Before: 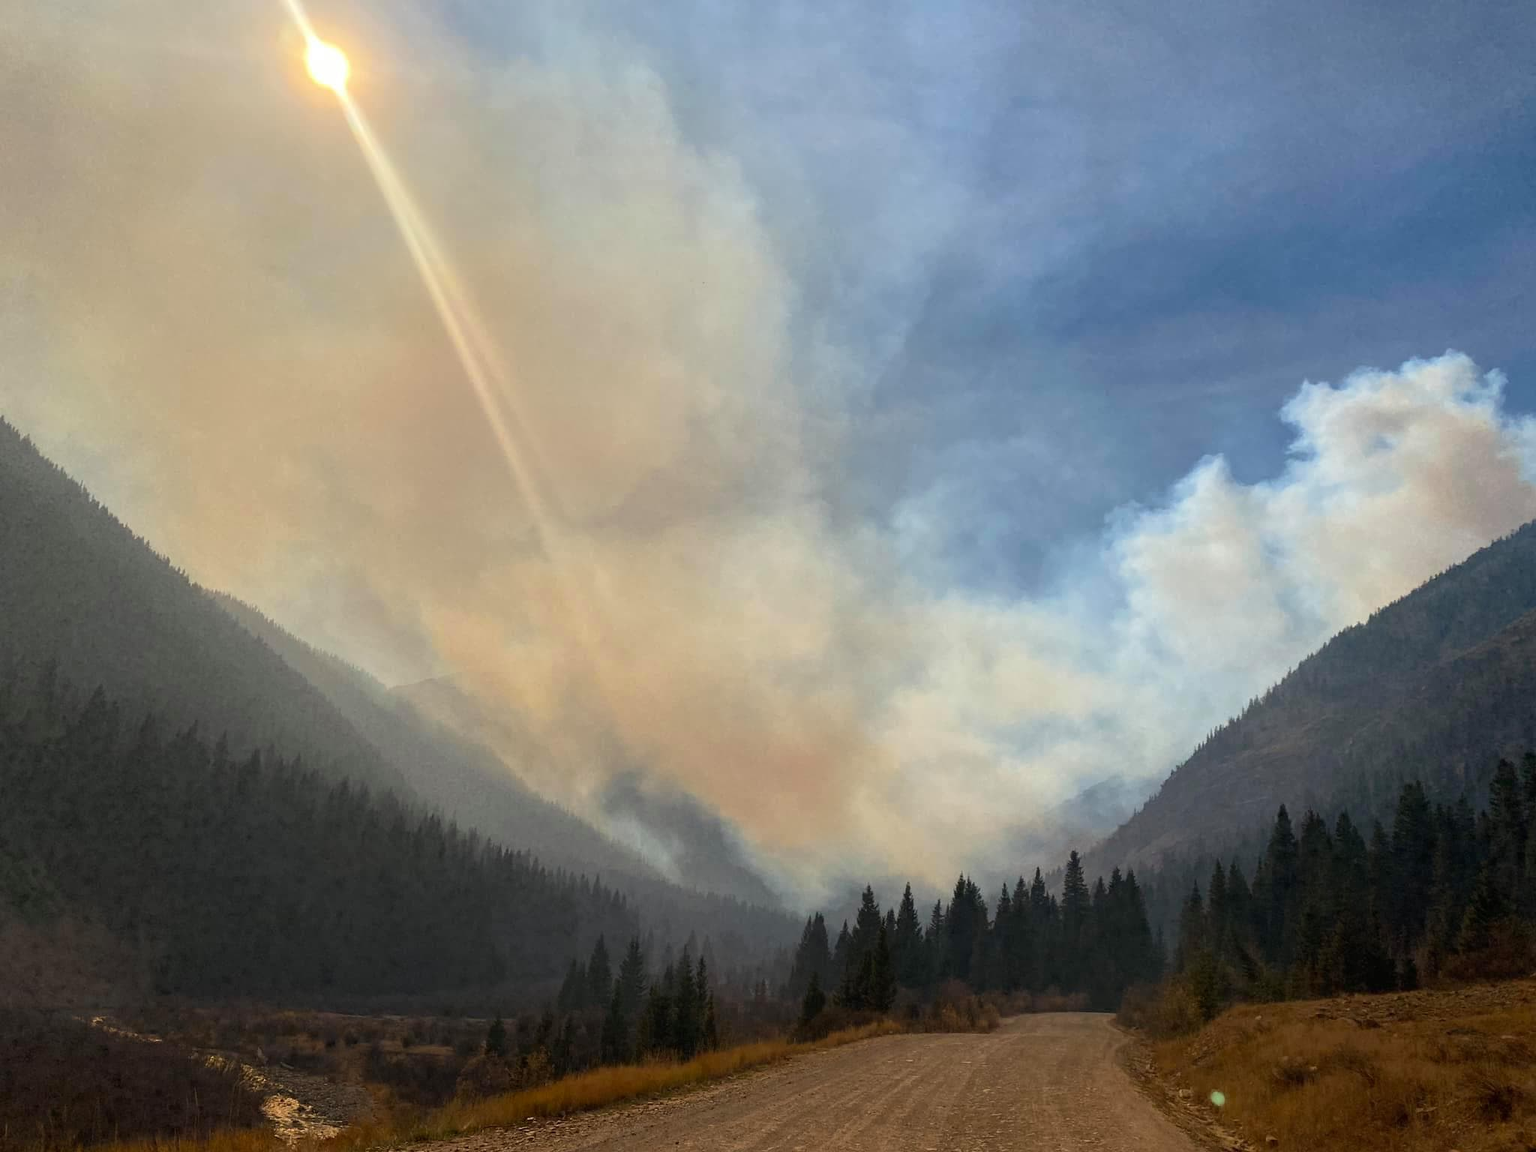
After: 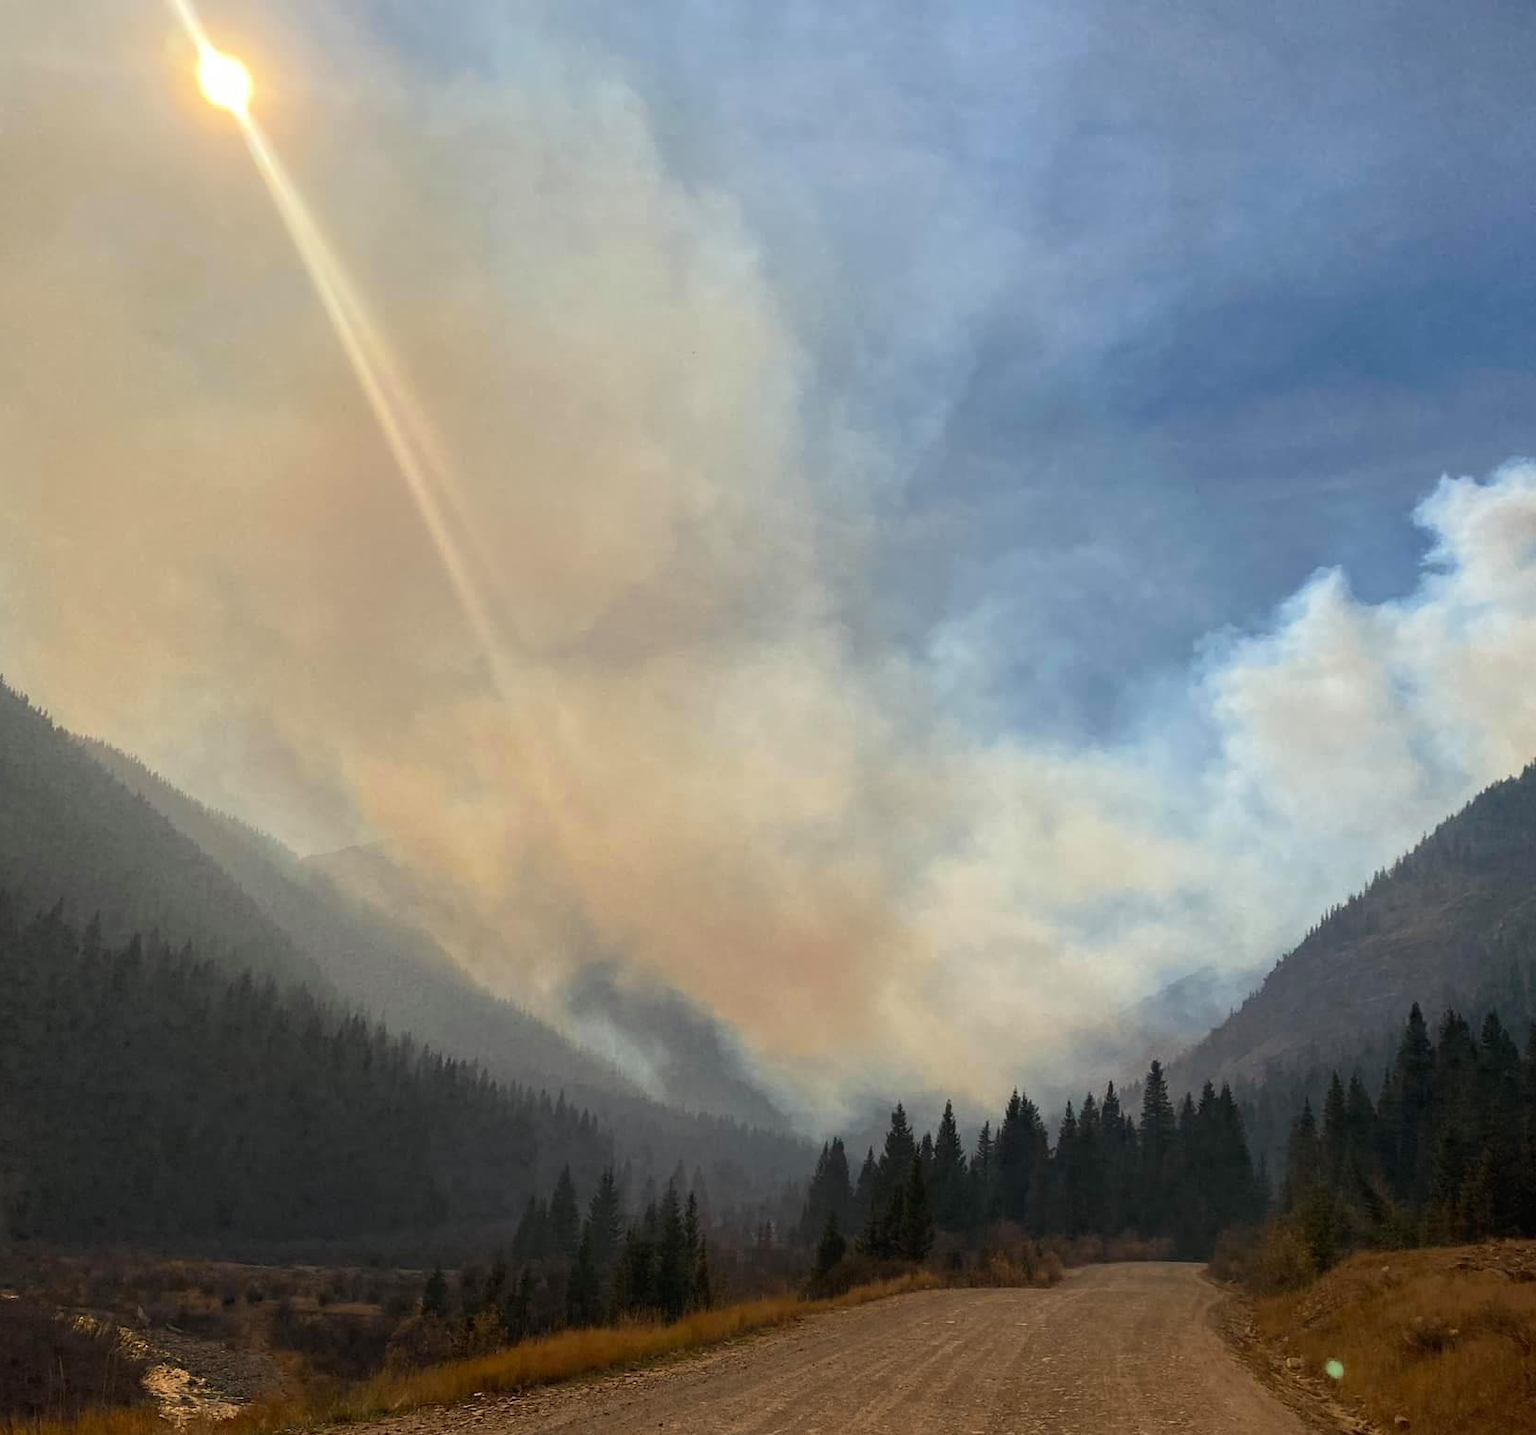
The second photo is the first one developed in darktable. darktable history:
crop and rotate: left 9.617%, right 10.146%
